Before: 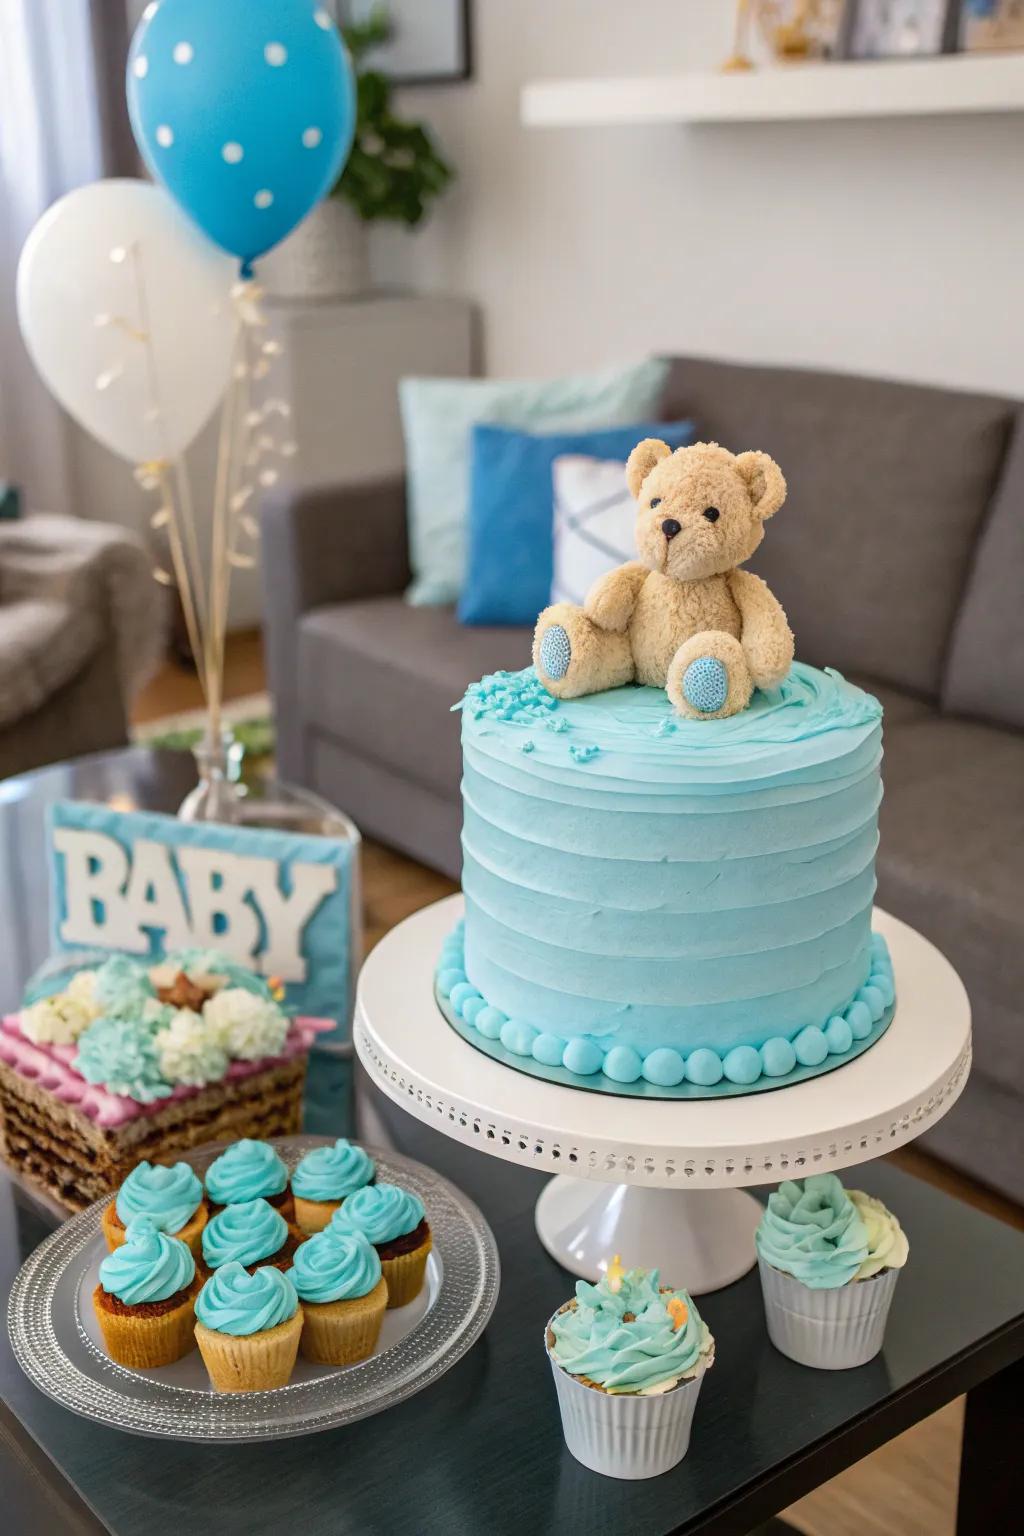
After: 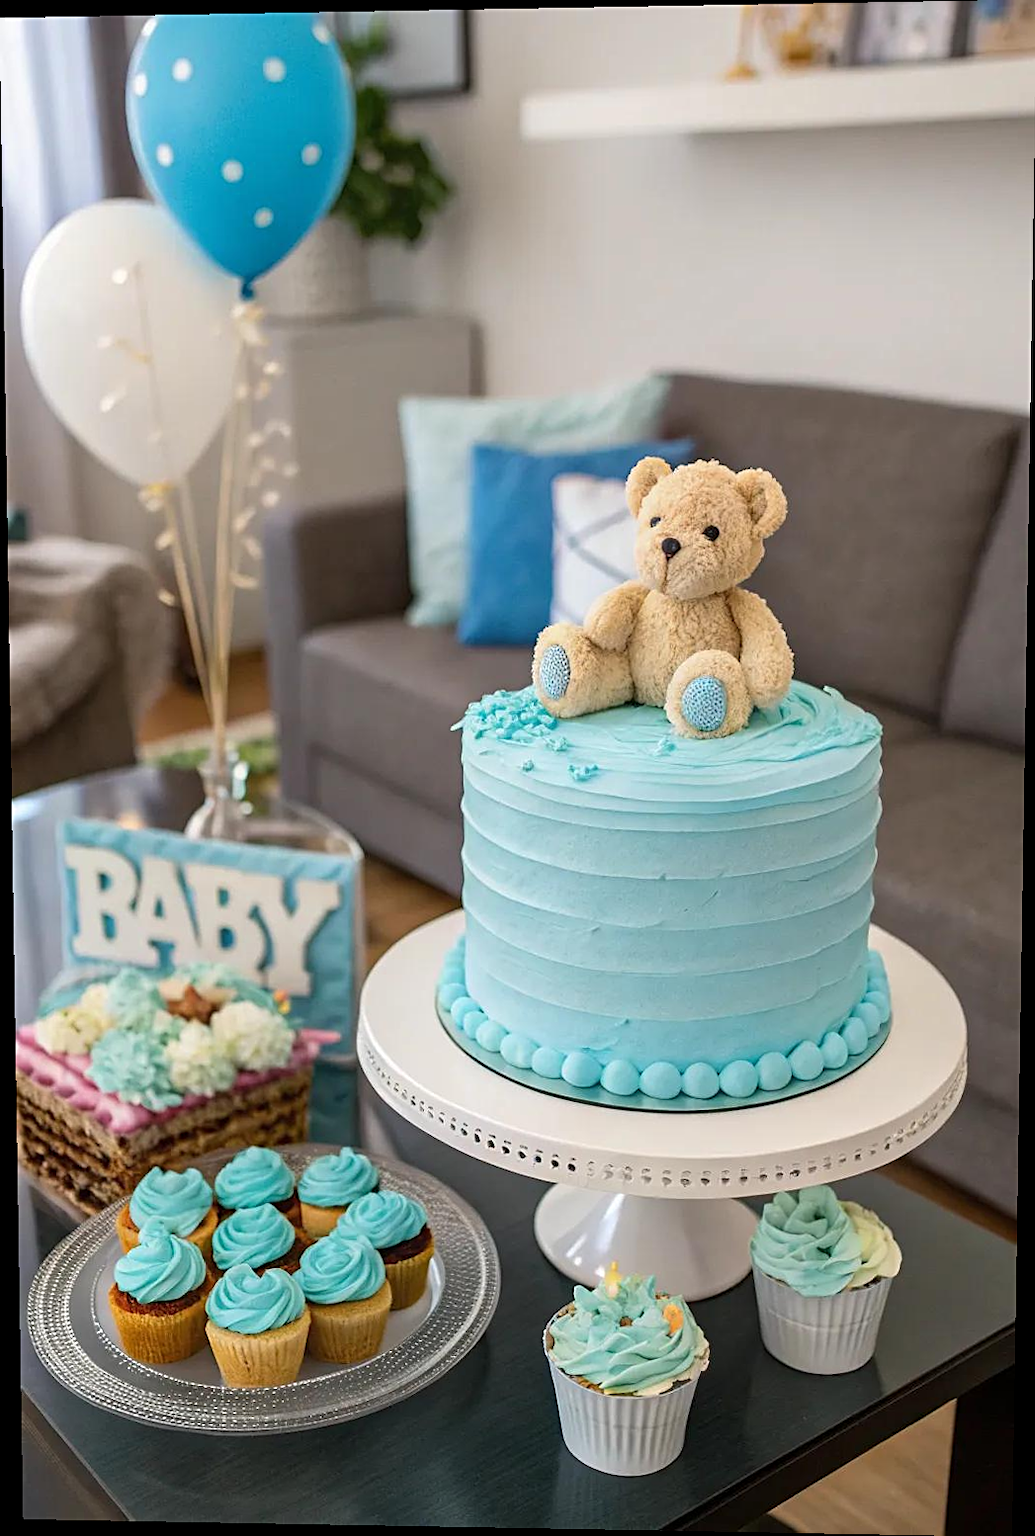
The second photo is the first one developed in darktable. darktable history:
sharpen: on, module defaults
rotate and perspective: lens shift (vertical) 0.048, lens shift (horizontal) -0.024, automatic cropping off
